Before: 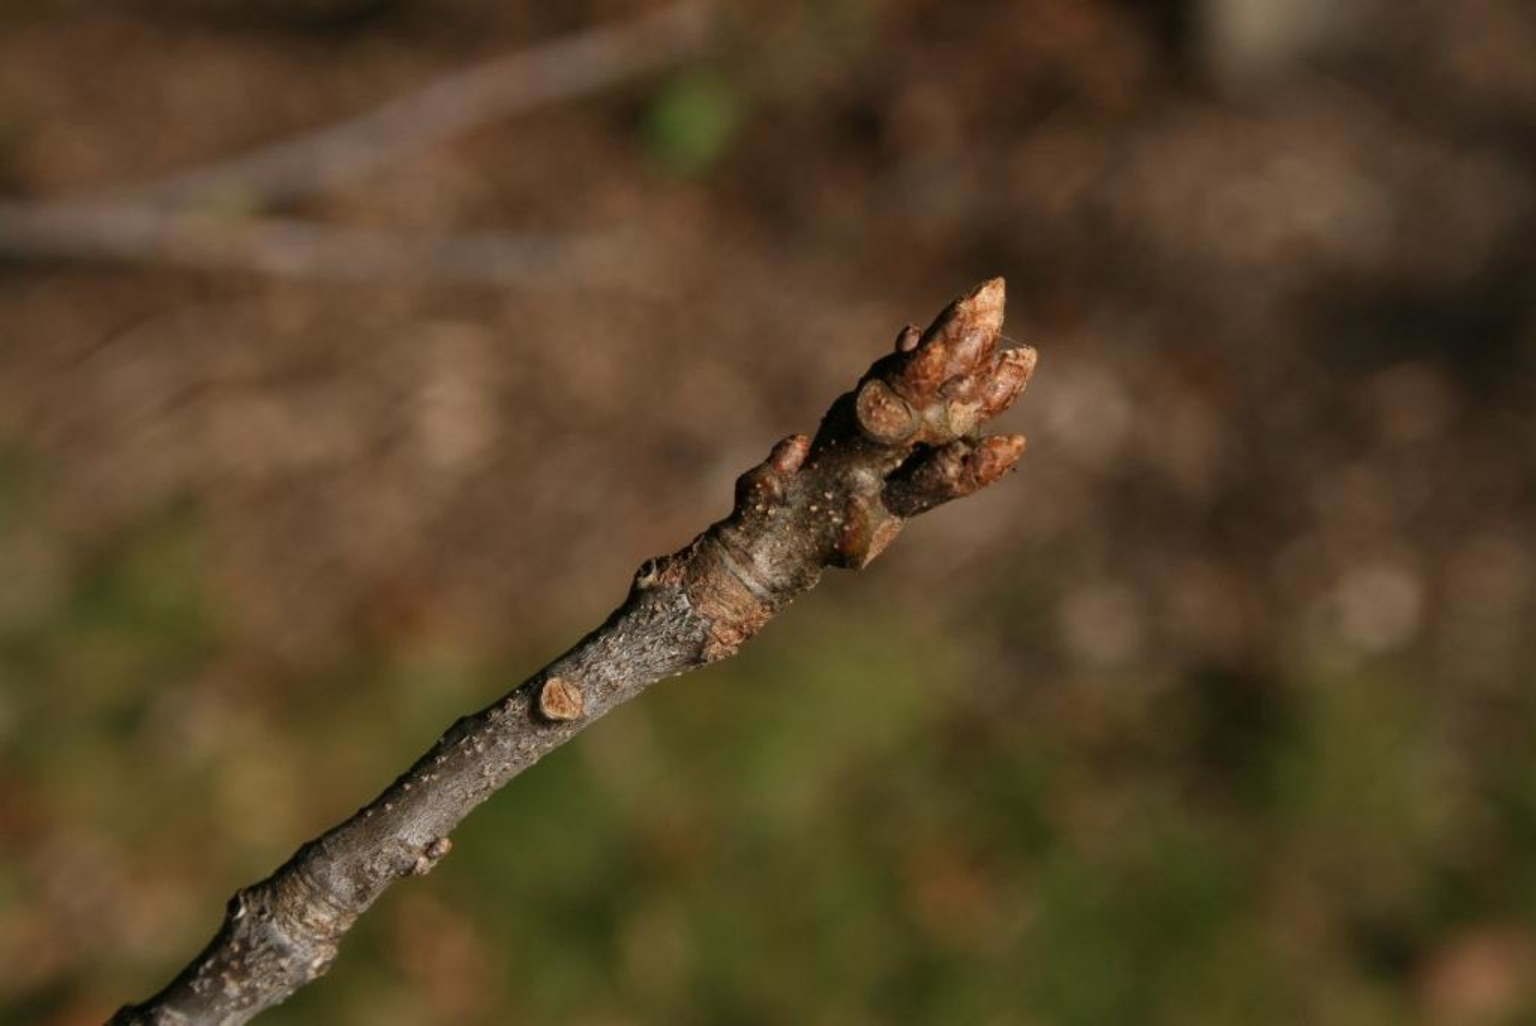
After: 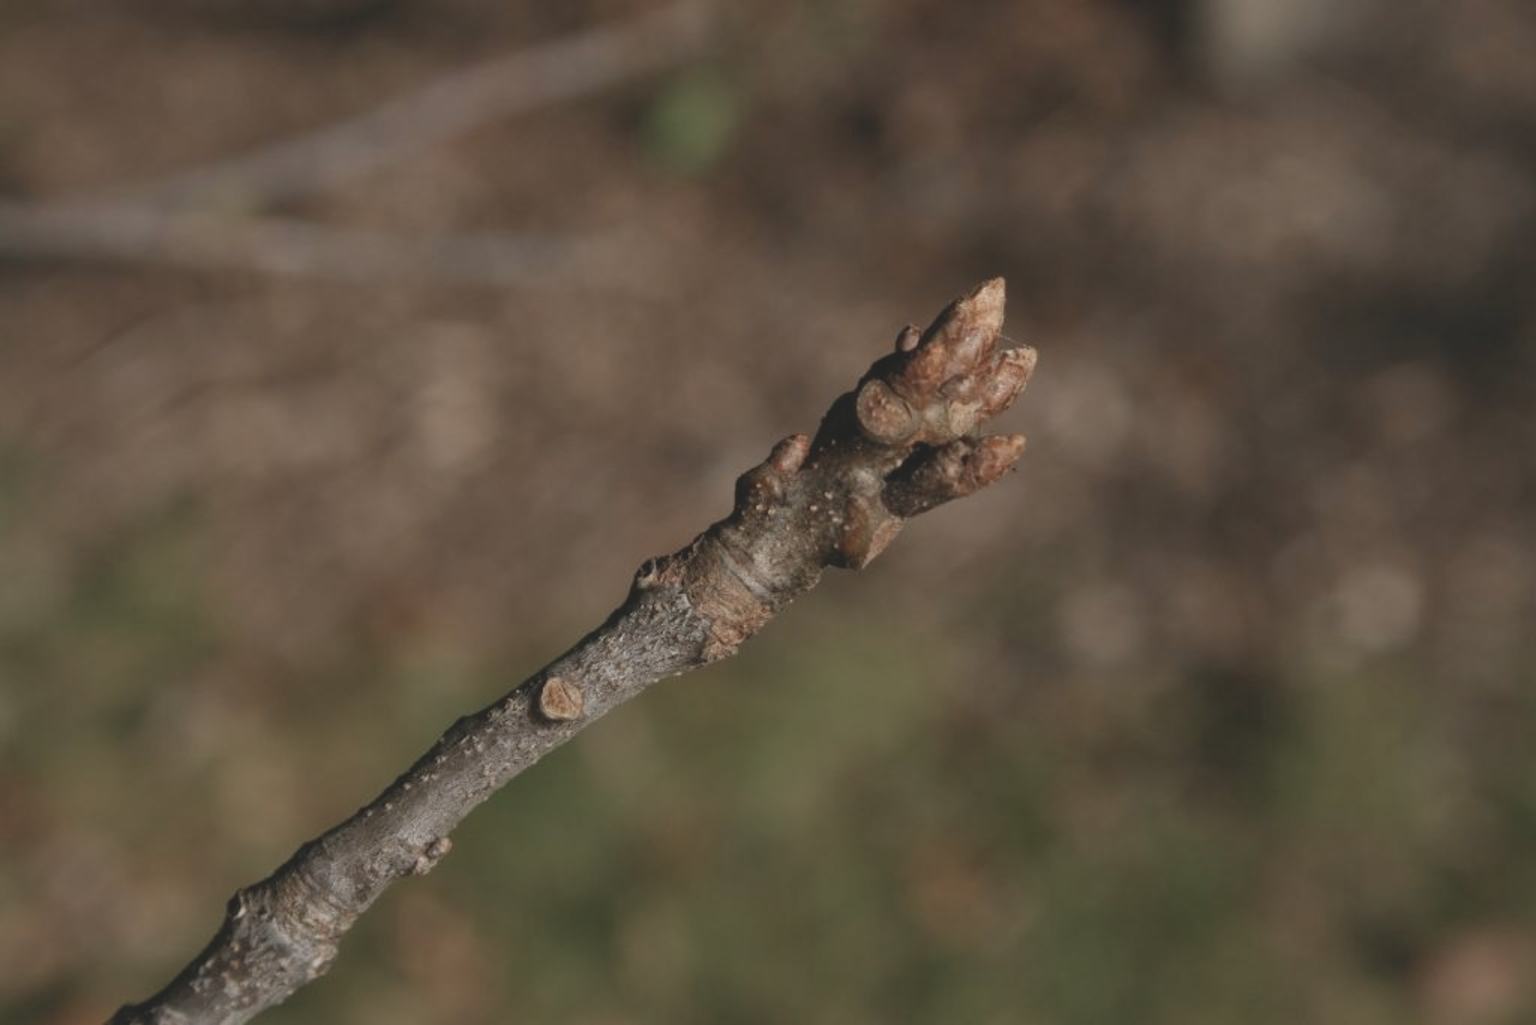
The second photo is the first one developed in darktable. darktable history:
contrast brightness saturation: contrast -0.258, saturation -0.42
